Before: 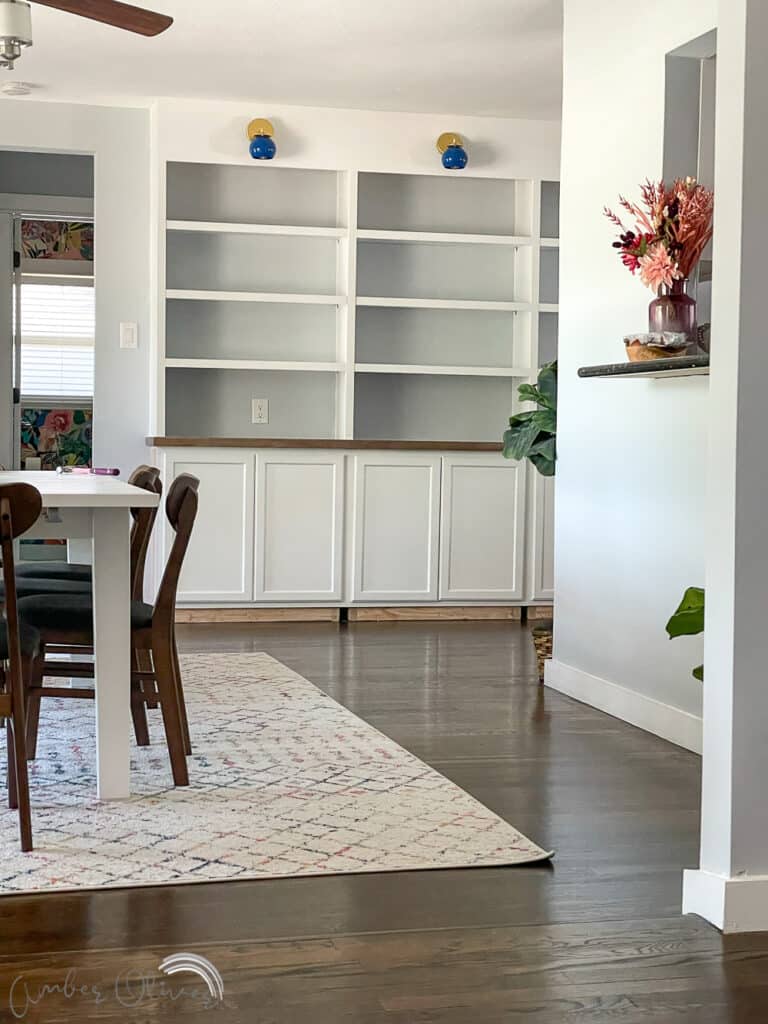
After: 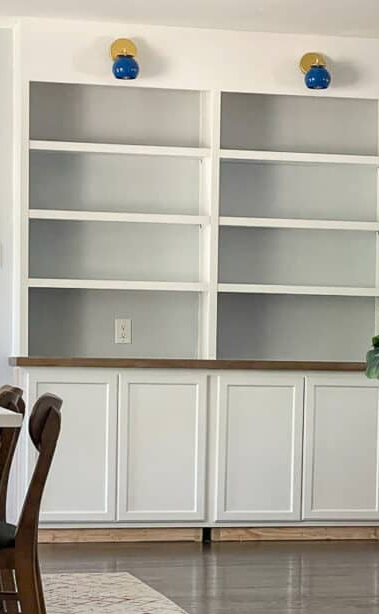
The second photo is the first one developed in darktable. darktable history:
crop: left 17.927%, top 7.833%, right 32.72%, bottom 32.129%
